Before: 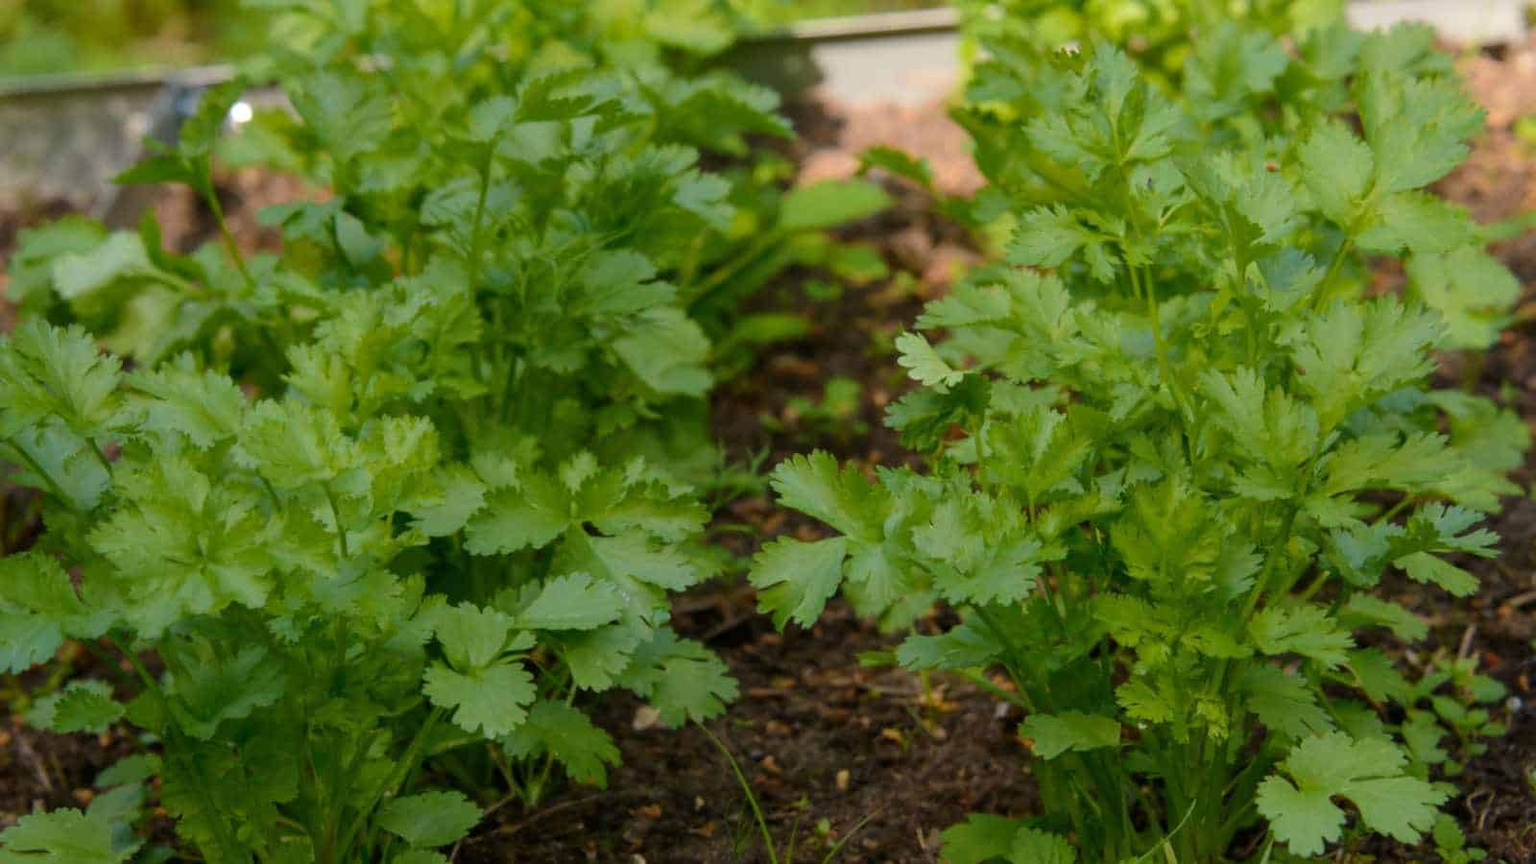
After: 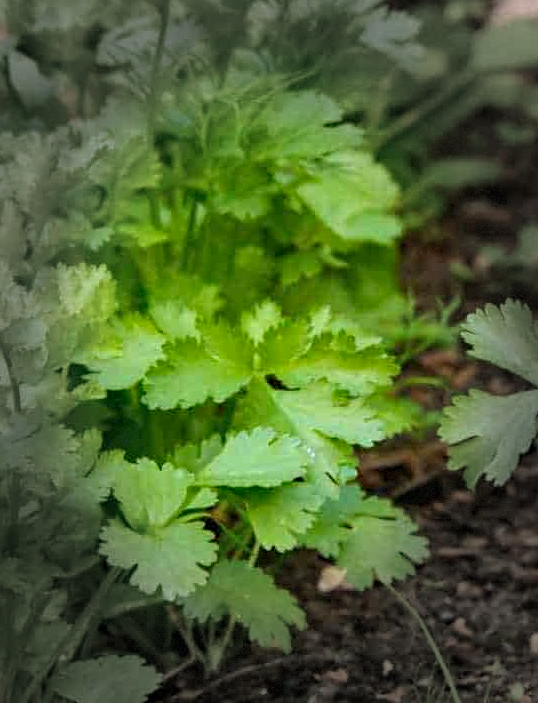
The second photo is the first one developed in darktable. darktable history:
vignetting: fall-off start 48.65%, brightness -0.627, saturation -0.675, automatic ratio true, width/height ratio 1.29, dithering 8-bit output, unbound false
sharpen: amount 0.214
crop and rotate: left 21.314%, top 18.866%, right 45.059%, bottom 2.982%
haze removal: compatibility mode true, adaptive false
shadows and highlights: shadows 74.42, highlights -23.32, soften with gaussian
exposure: exposure 1.133 EV, compensate highlight preservation false
